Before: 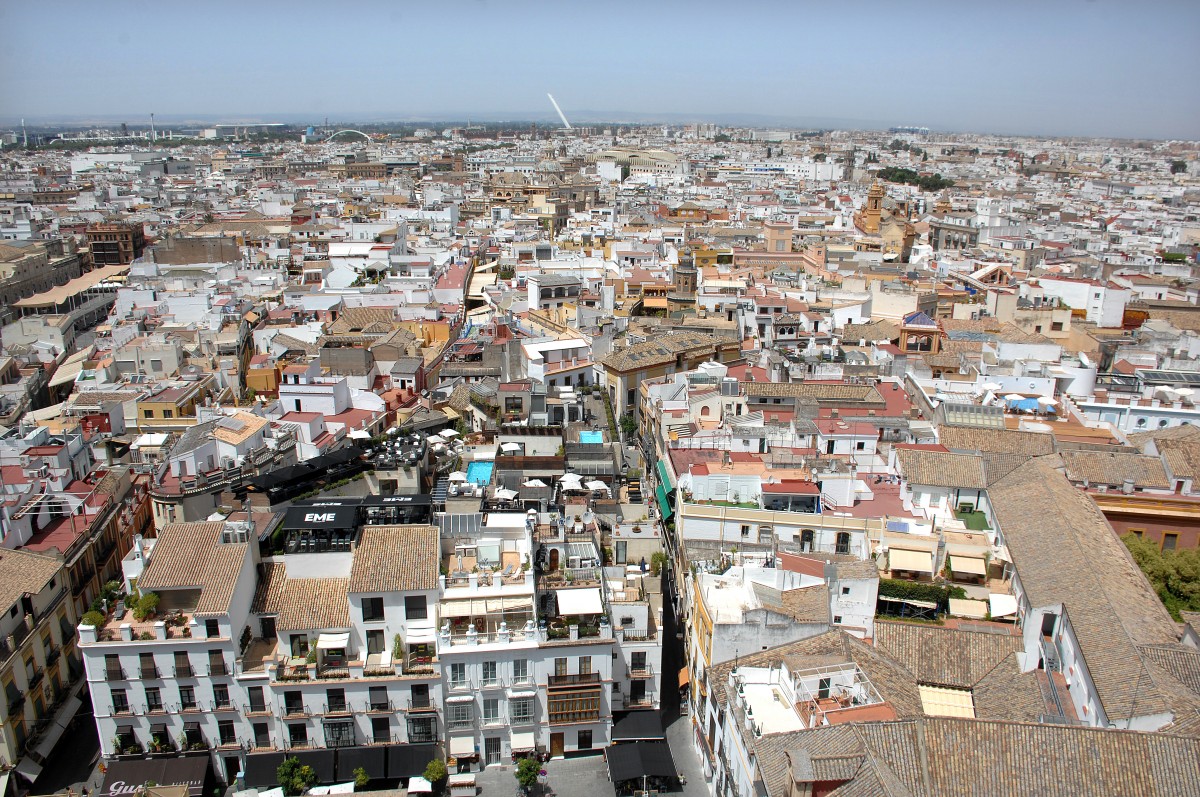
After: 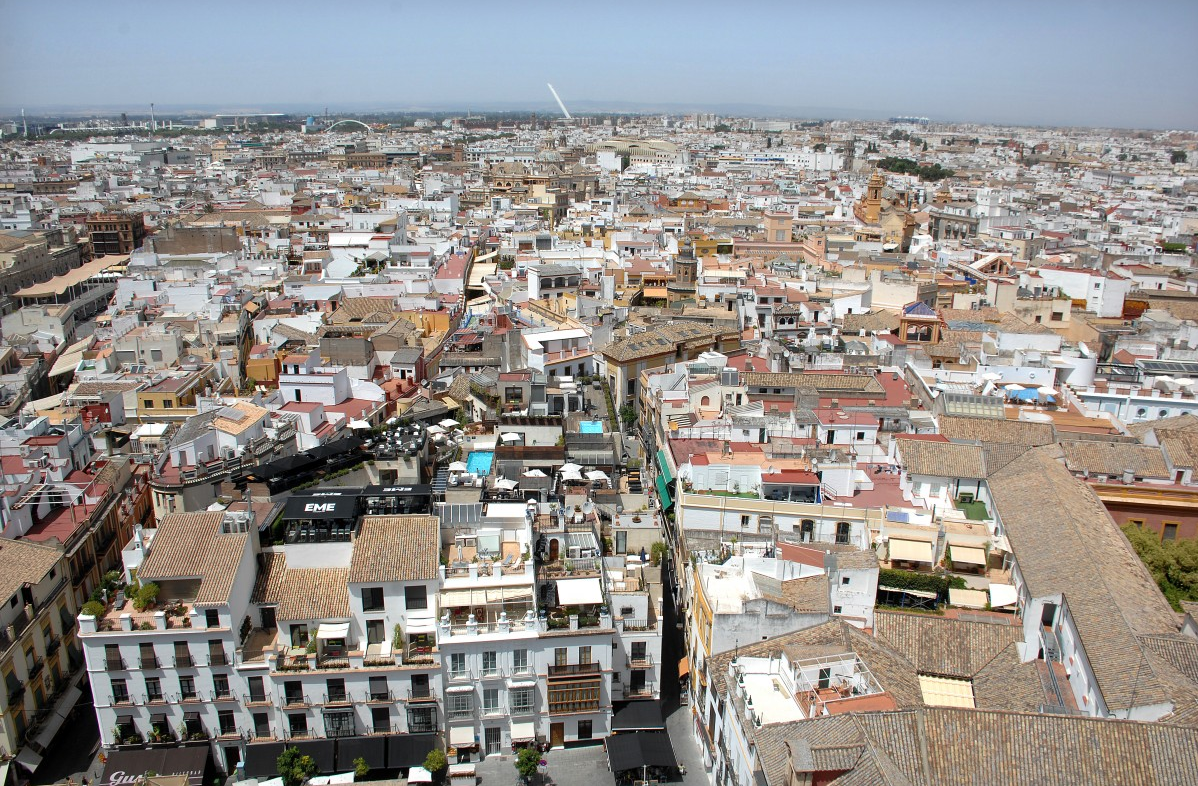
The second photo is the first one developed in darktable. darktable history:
crop: top 1.366%, right 0.114%
